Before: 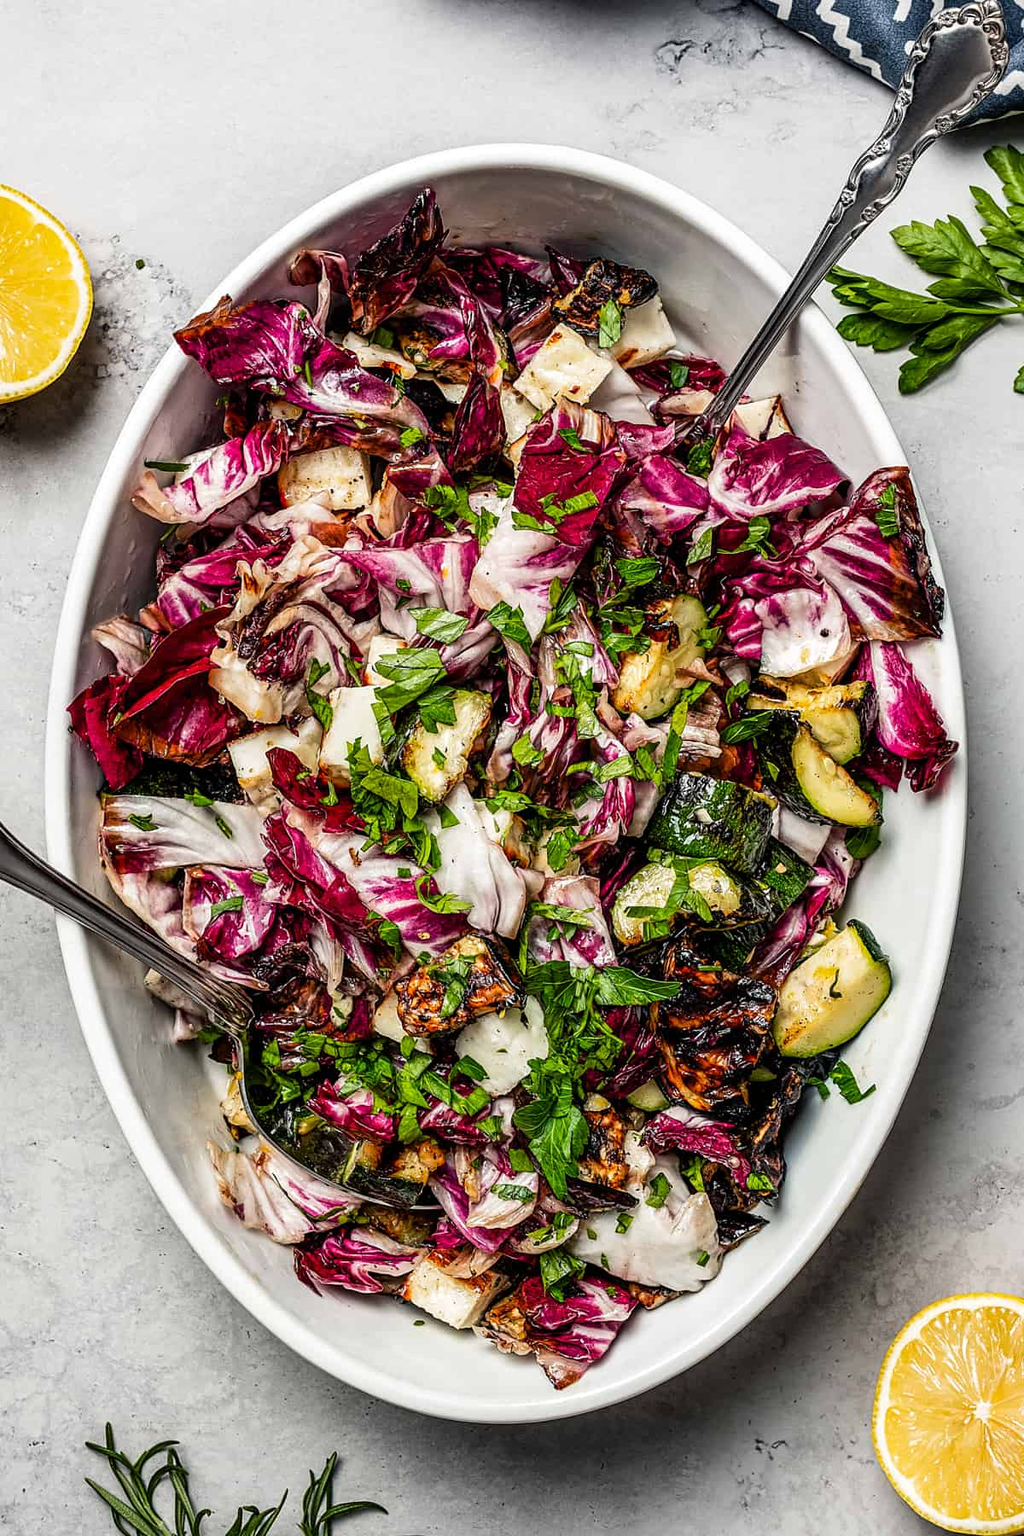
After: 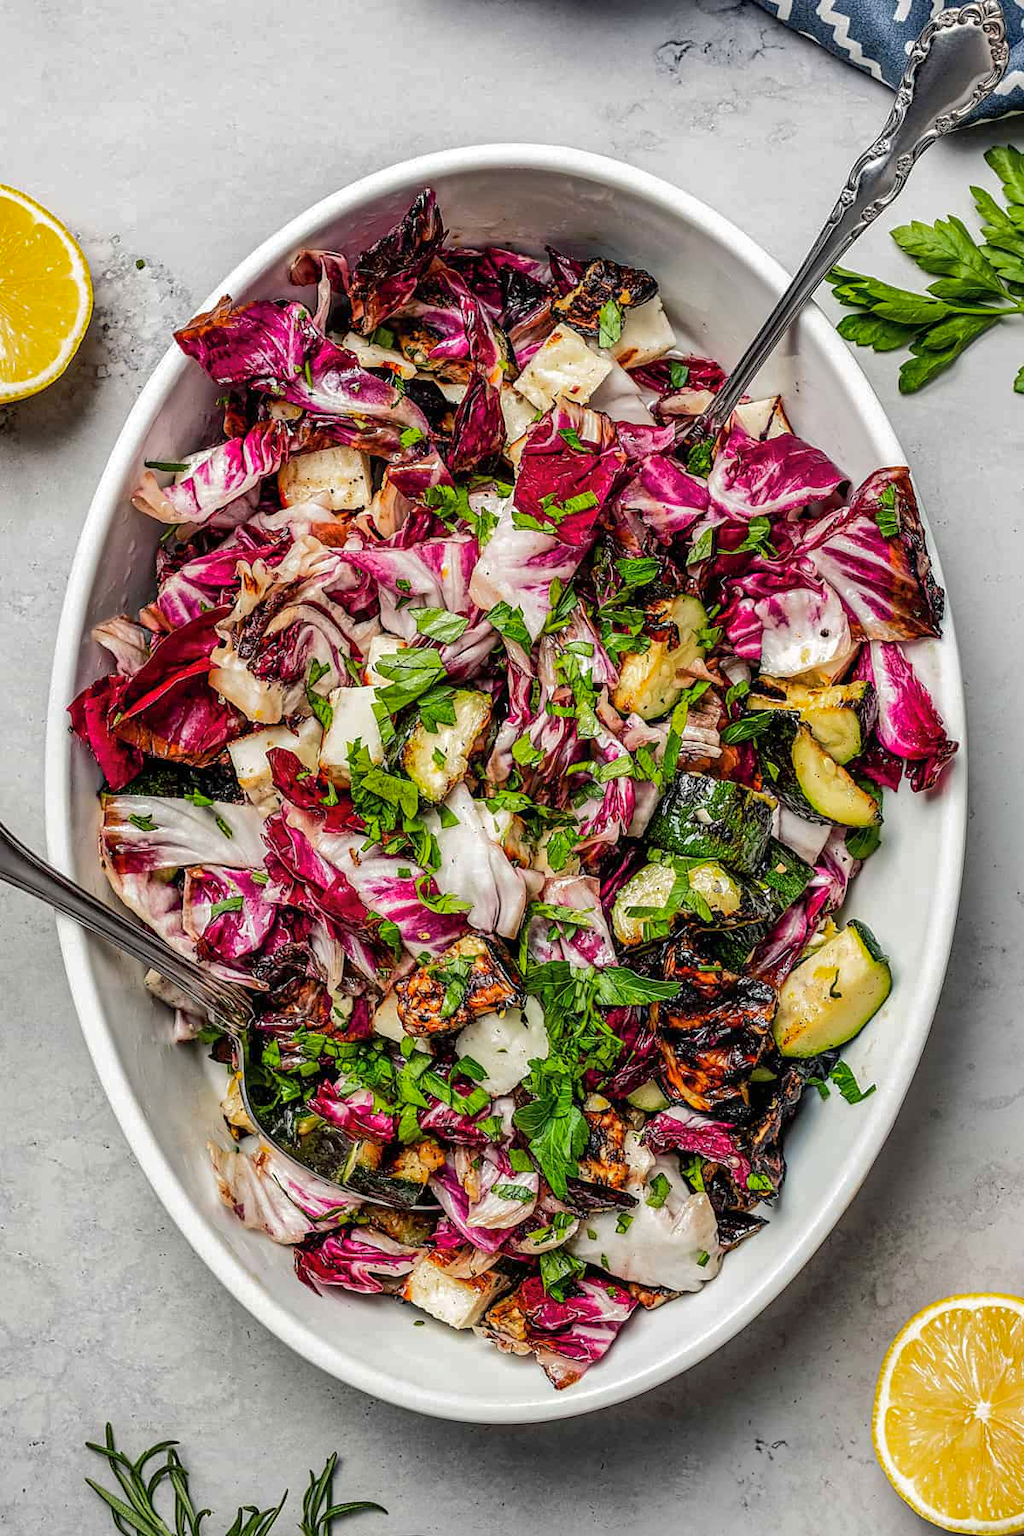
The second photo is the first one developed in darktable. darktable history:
shadows and highlights: on, module defaults
base curve: curves: ch0 [(0, 0) (0.262, 0.32) (0.722, 0.705) (1, 1)]
